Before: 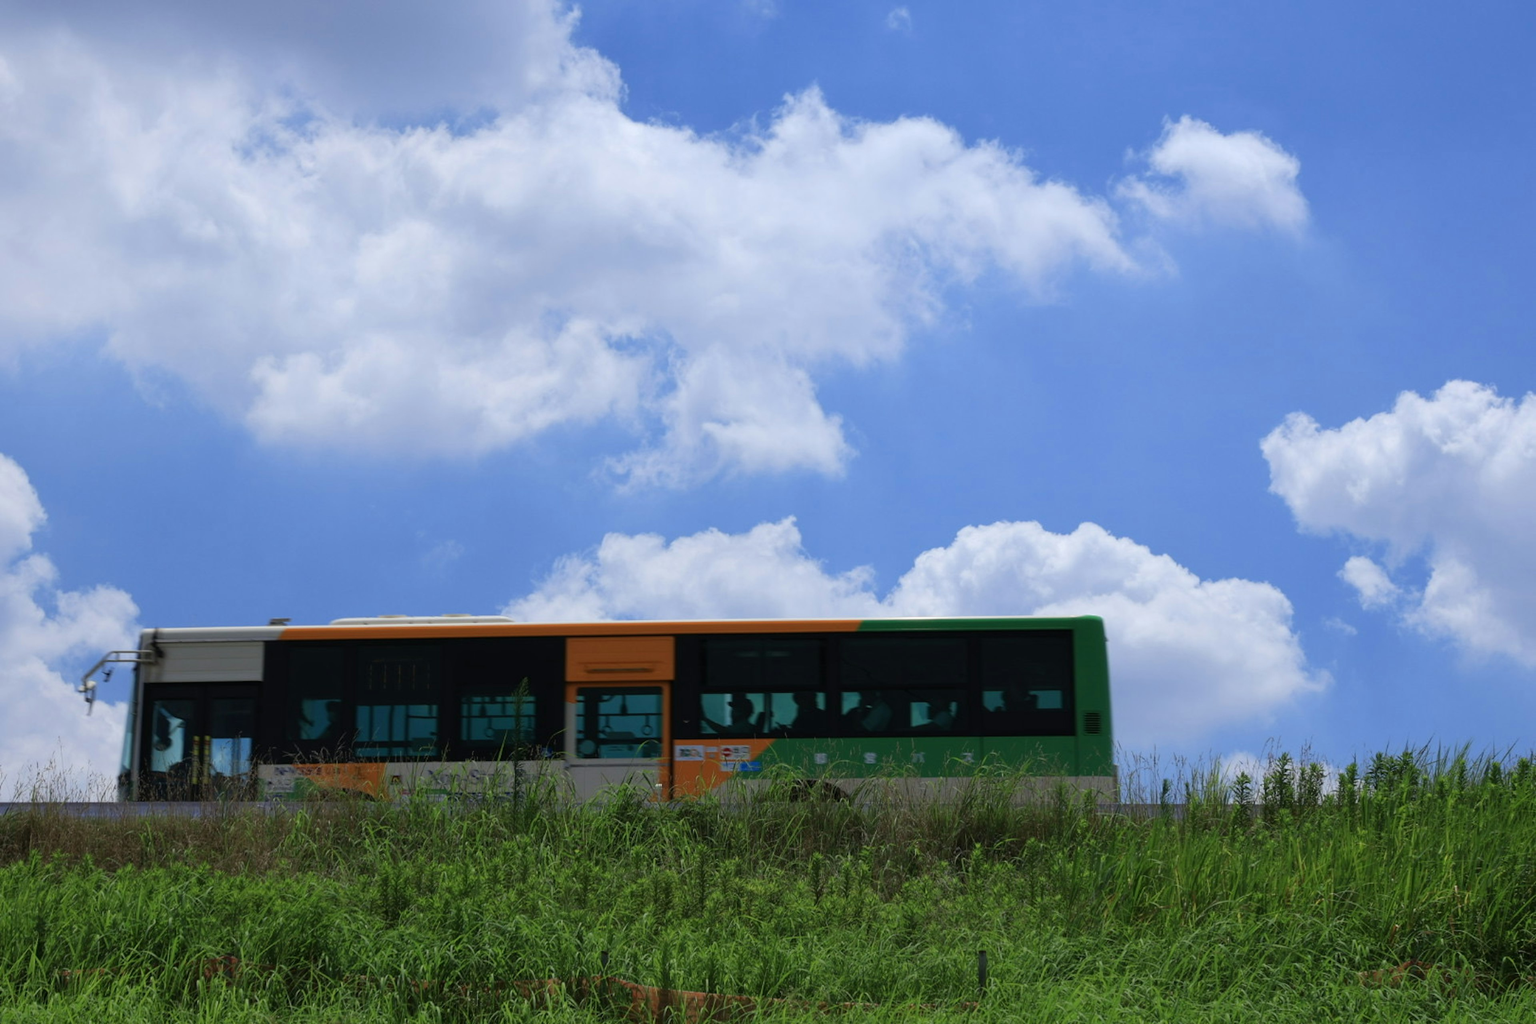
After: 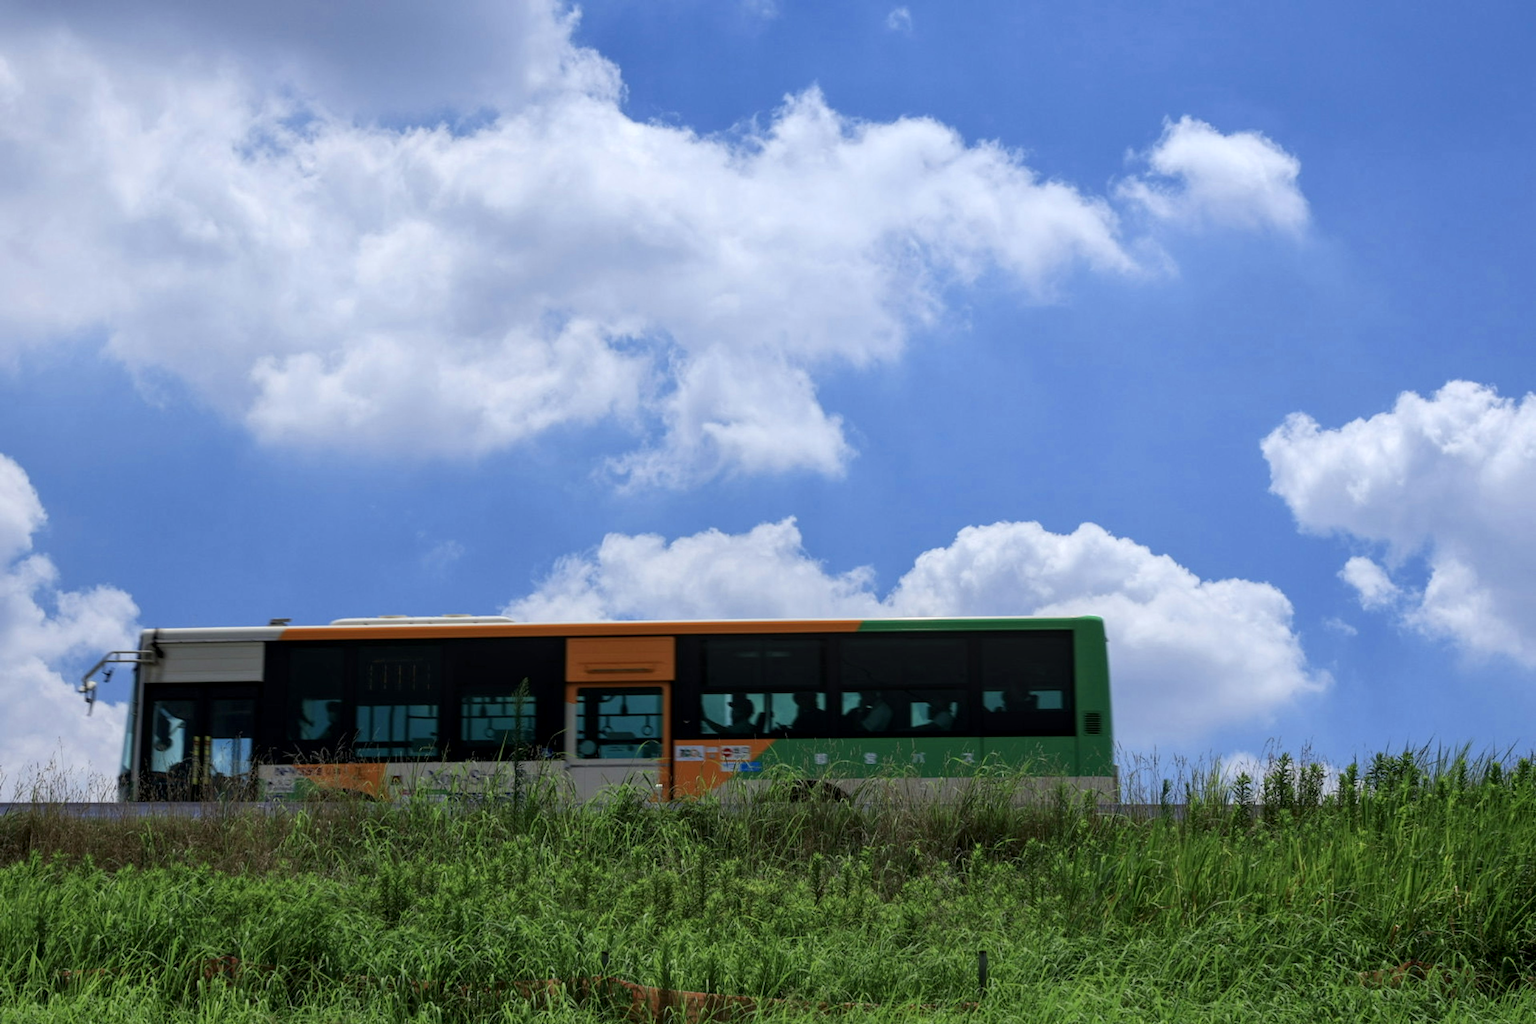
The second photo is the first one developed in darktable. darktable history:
local contrast: detail 130%
color zones: curves: ch0 [(0.25, 0.5) (0.463, 0.627) (0.484, 0.637) (0.75, 0.5)]
